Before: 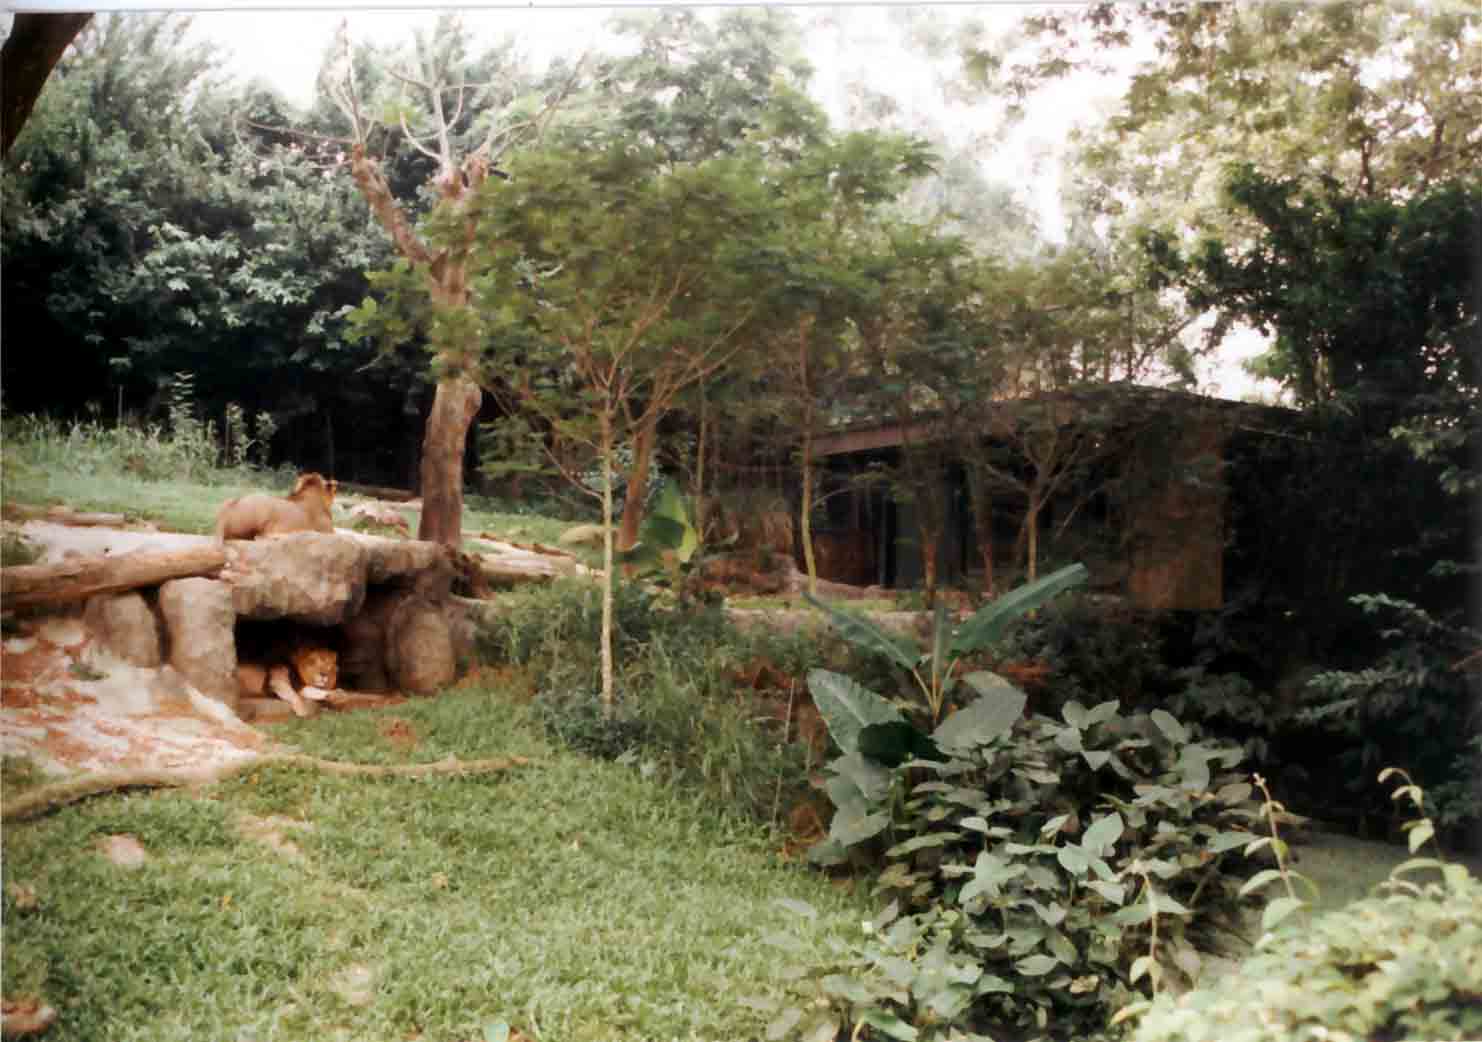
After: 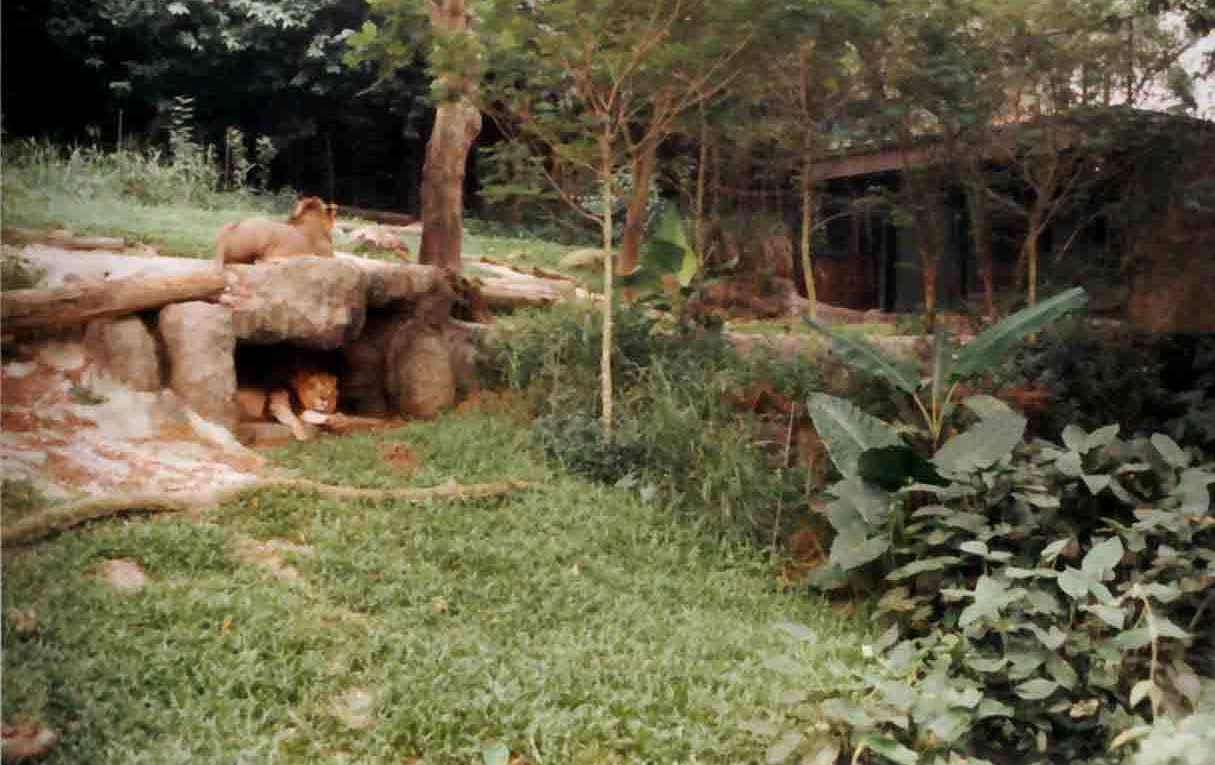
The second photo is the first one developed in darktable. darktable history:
vignetting: fall-off radius 81.94%
crop: top 26.531%, right 17.959%
shadows and highlights: shadows 19.13, highlights -83.41, soften with gaussian
